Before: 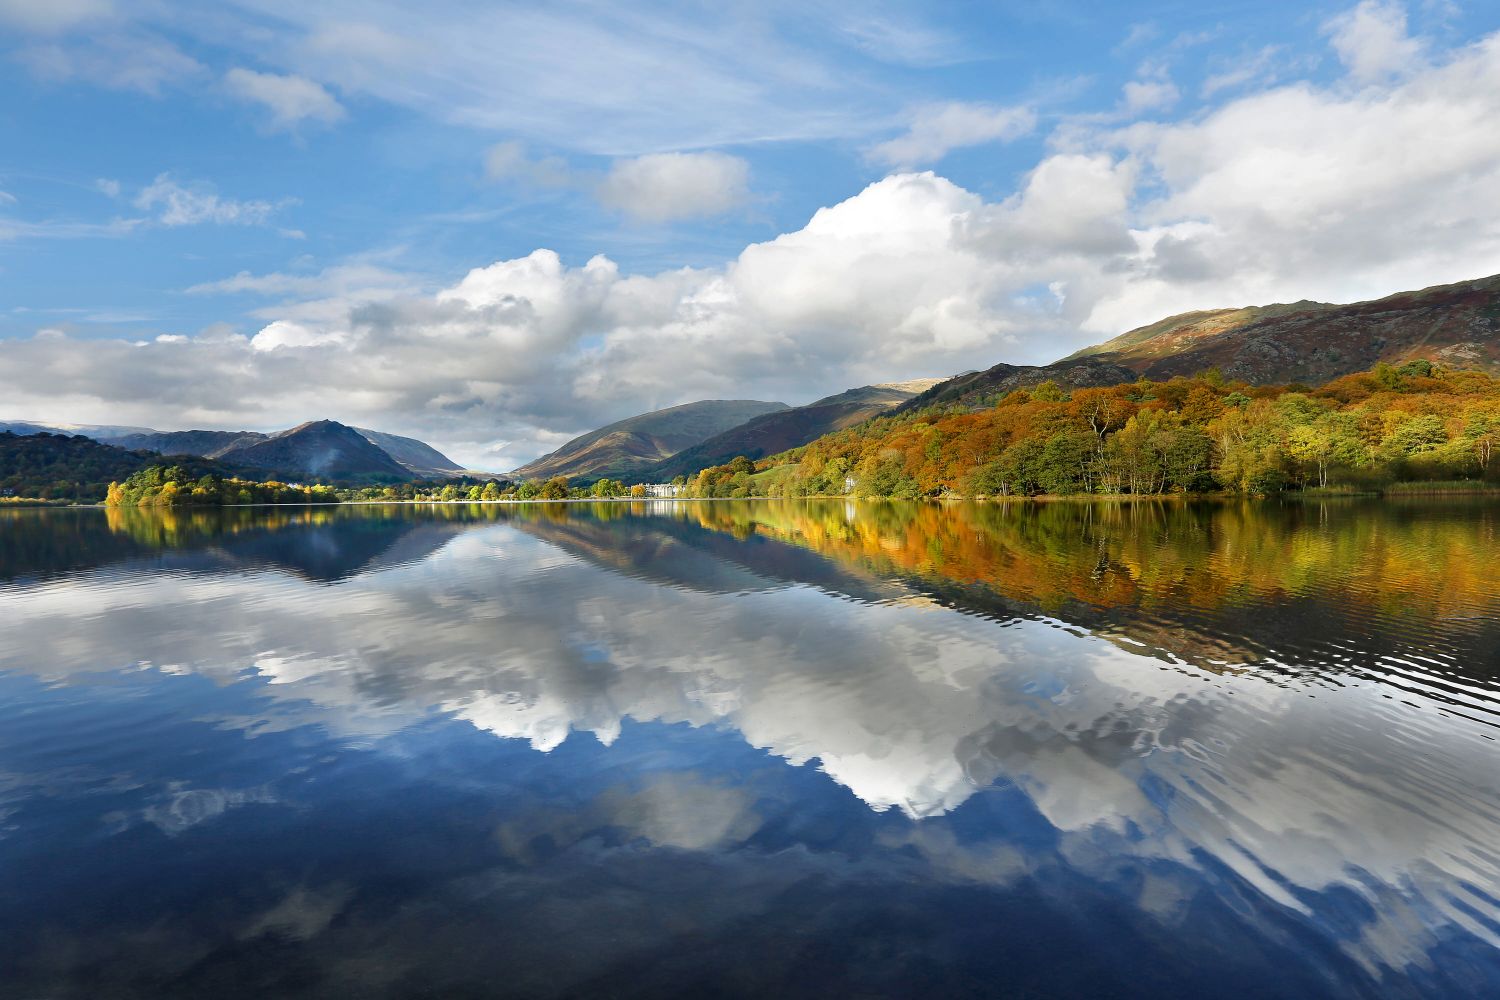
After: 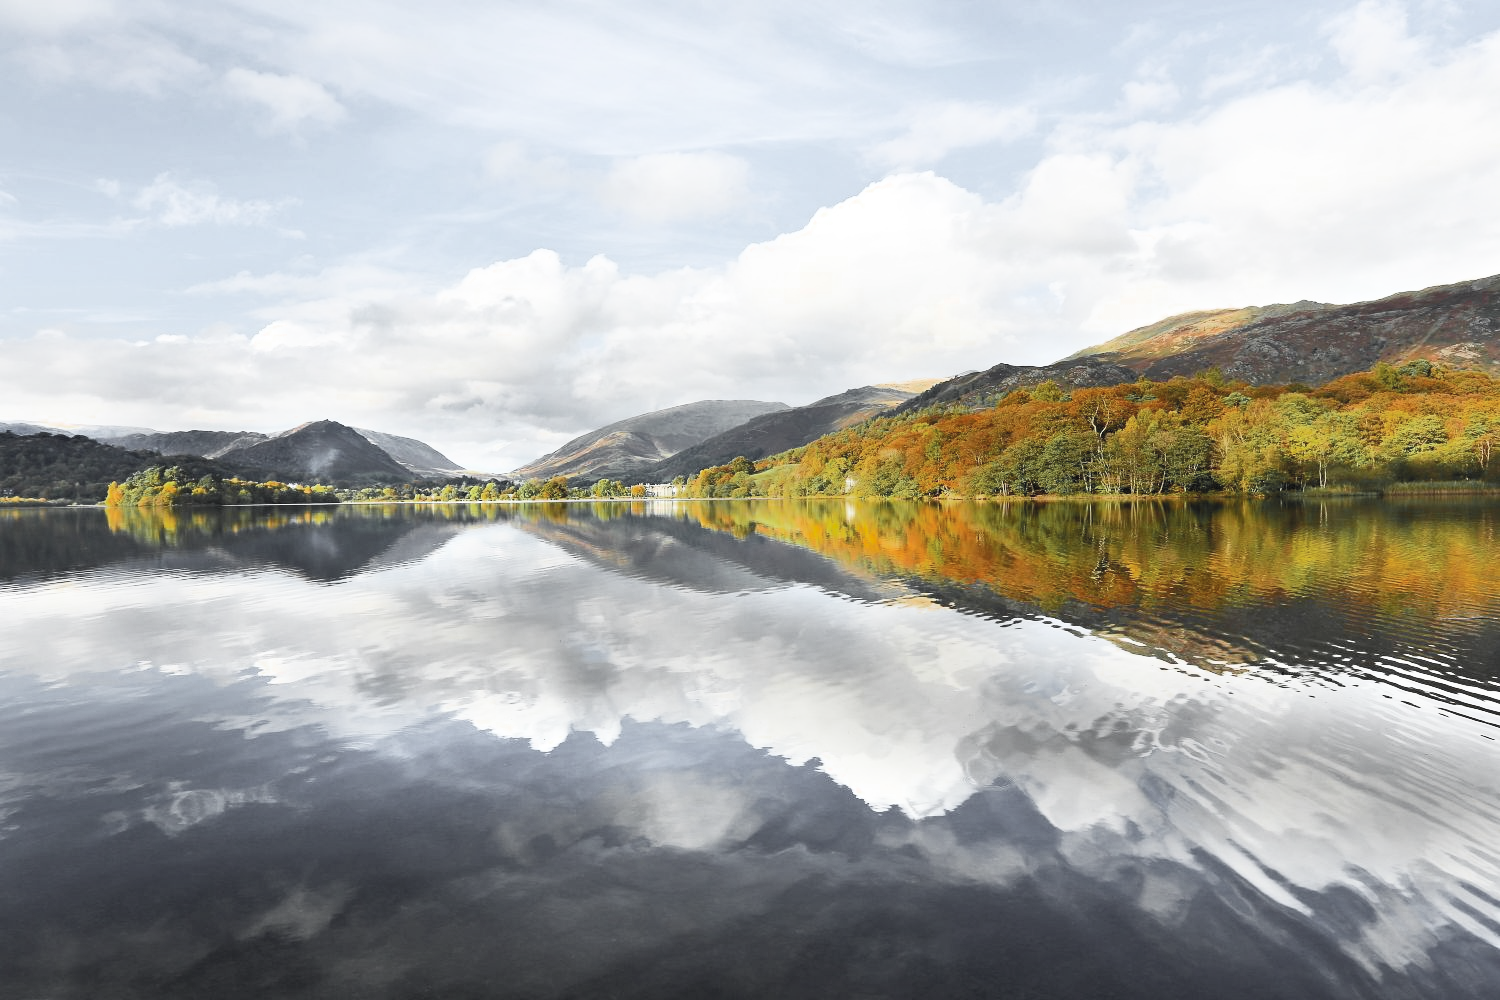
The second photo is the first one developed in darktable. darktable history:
contrast brightness saturation: contrast 0.371, brightness 0.536
color zones: curves: ch0 [(0.004, 0.388) (0.125, 0.392) (0.25, 0.404) (0.375, 0.5) (0.5, 0.5) (0.625, 0.5) (0.75, 0.5) (0.875, 0.5)]; ch1 [(0, 0.5) (0.125, 0.5) (0.25, 0.5) (0.375, 0.124) (0.524, 0.124) (0.645, 0.128) (0.789, 0.132) (0.914, 0.096) (0.998, 0.068)]
